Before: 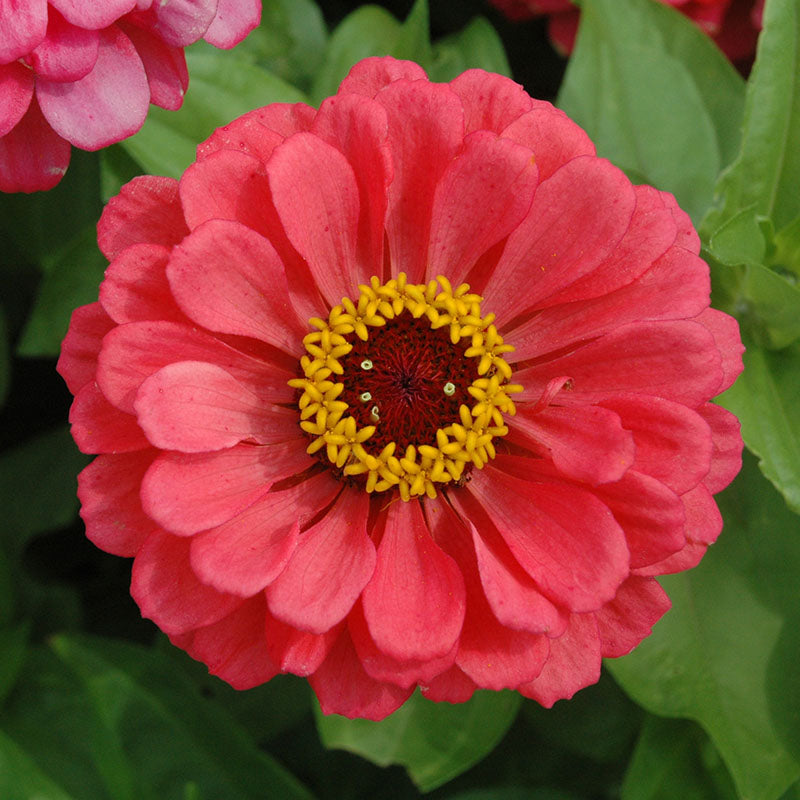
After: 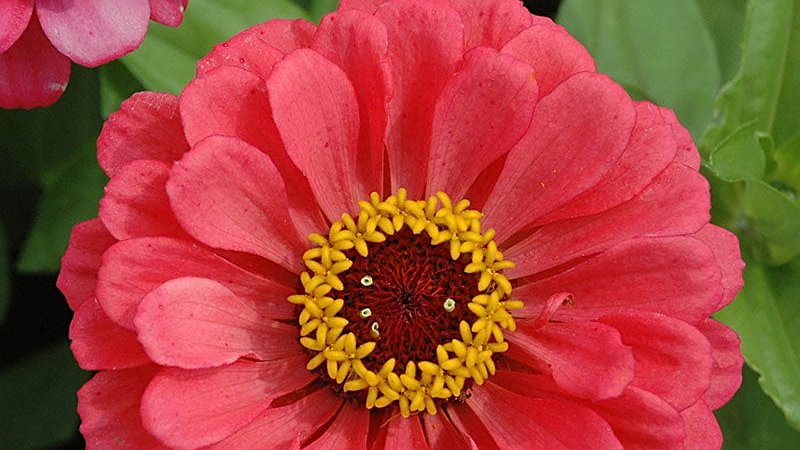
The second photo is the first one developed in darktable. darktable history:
crop and rotate: top 10.511%, bottom 33.129%
sharpen: on, module defaults
